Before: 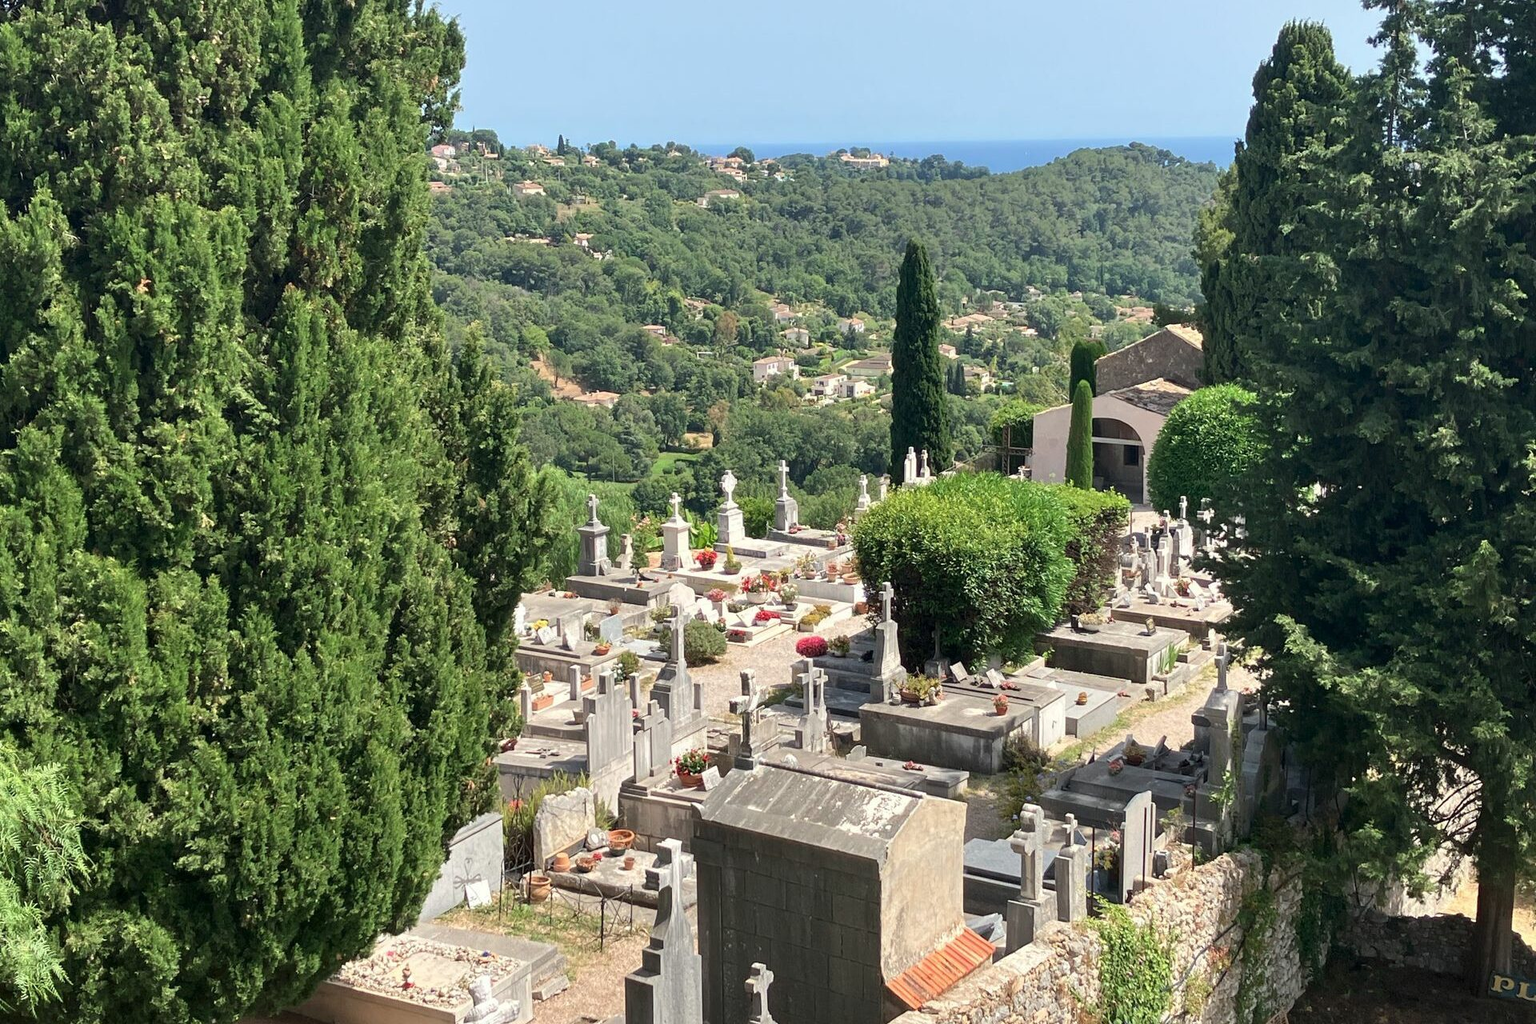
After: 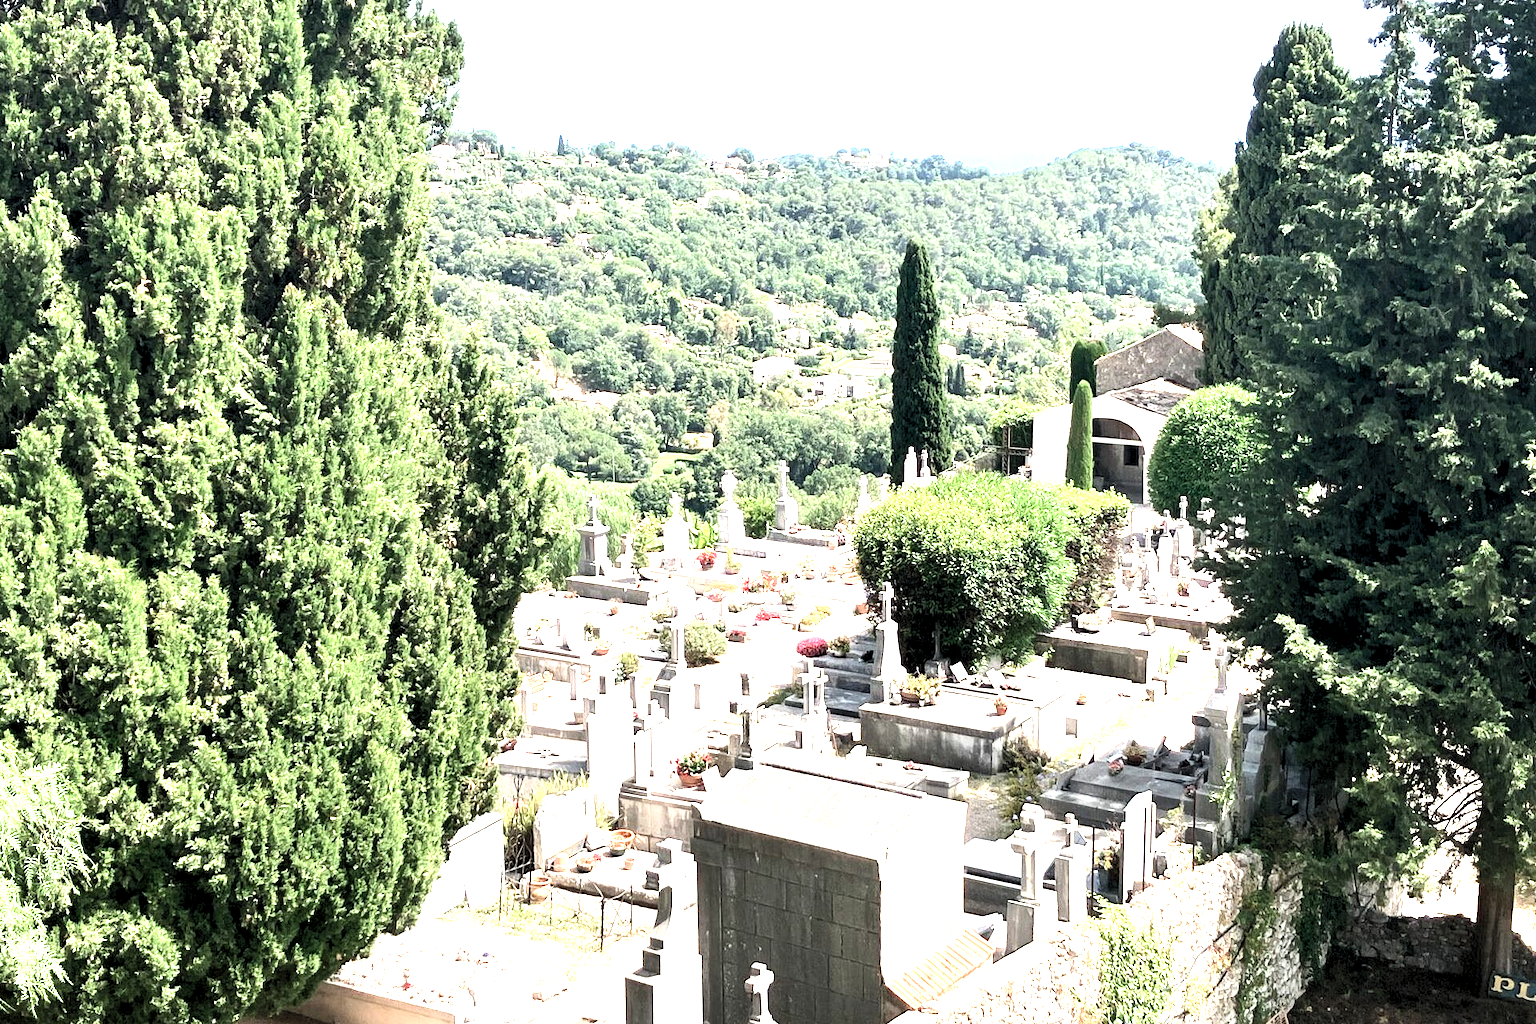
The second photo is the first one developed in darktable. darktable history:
levels: black 3.83%, white 90.64%, levels [0.044, 0.416, 0.908]
tone equalizer: -8 EV -1.08 EV, -7 EV -1.01 EV, -6 EV -0.867 EV, -5 EV -0.578 EV, -3 EV 0.578 EV, -2 EV 0.867 EV, -1 EV 1.01 EV, +0 EV 1.08 EV, edges refinement/feathering 500, mask exposure compensation -1.57 EV, preserve details no
contrast brightness saturation: contrast 0.06, brightness -0.01, saturation -0.23
exposure: exposure 0.785 EV, compensate highlight preservation false
color balance: input saturation 99%
